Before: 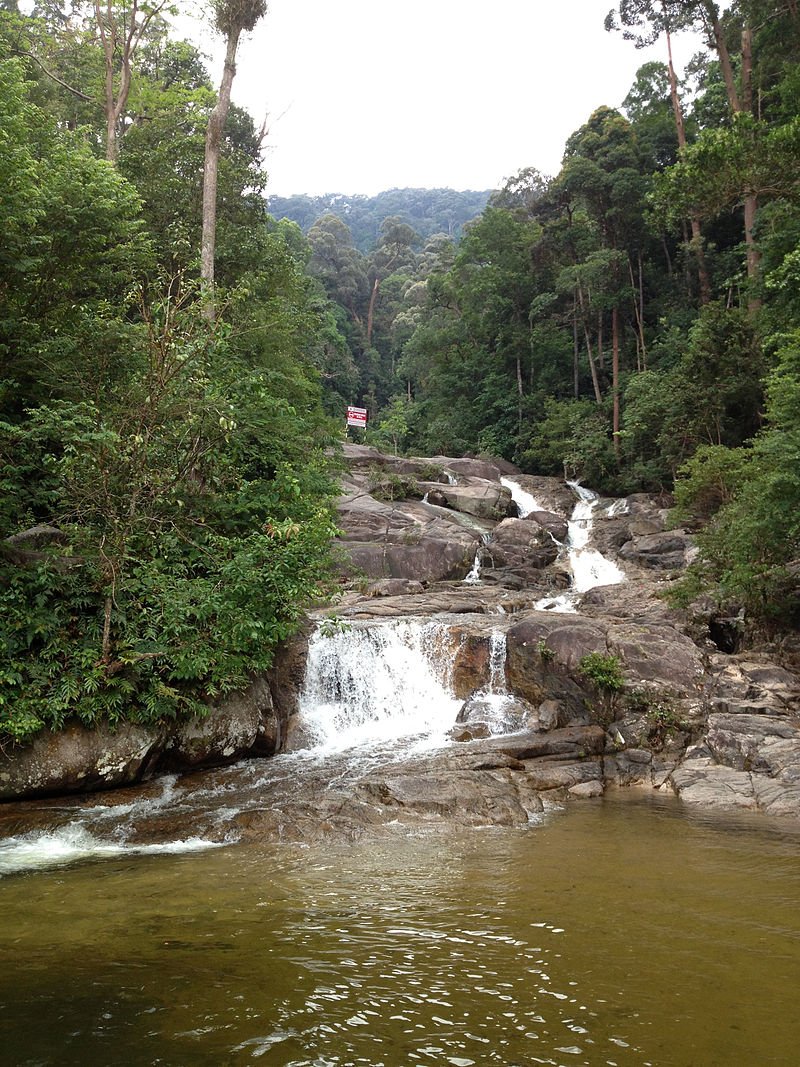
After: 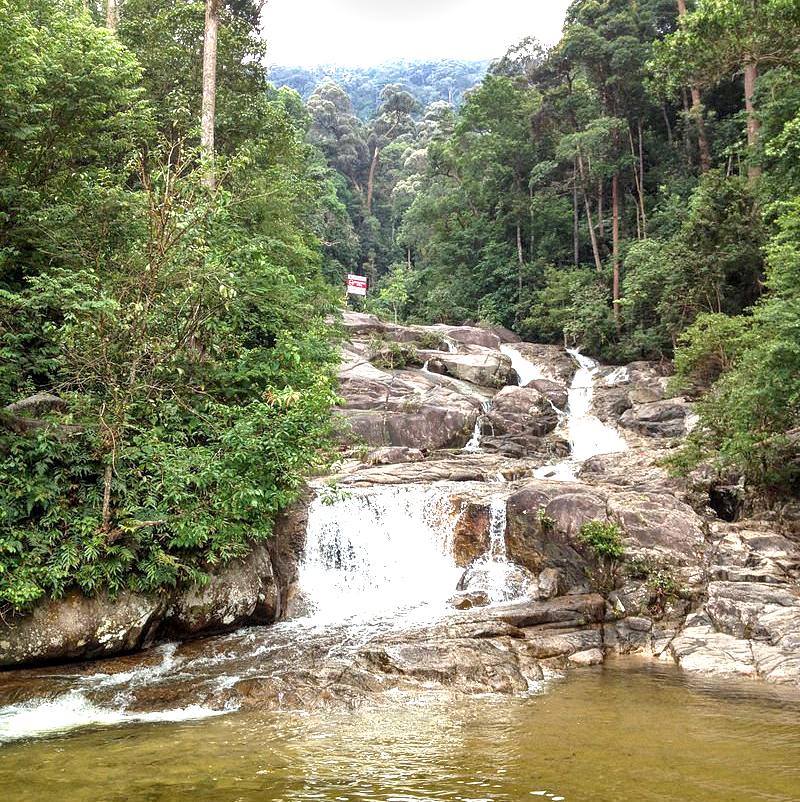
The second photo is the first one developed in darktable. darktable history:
crop and rotate: top 12.452%, bottom 12.362%
exposure: black level correction 0.001, exposure 1.12 EV, compensate highlight preservation false
local contrast: on, module defaults
shadows and highlights: low approximation 0.01, soften with gaussian
